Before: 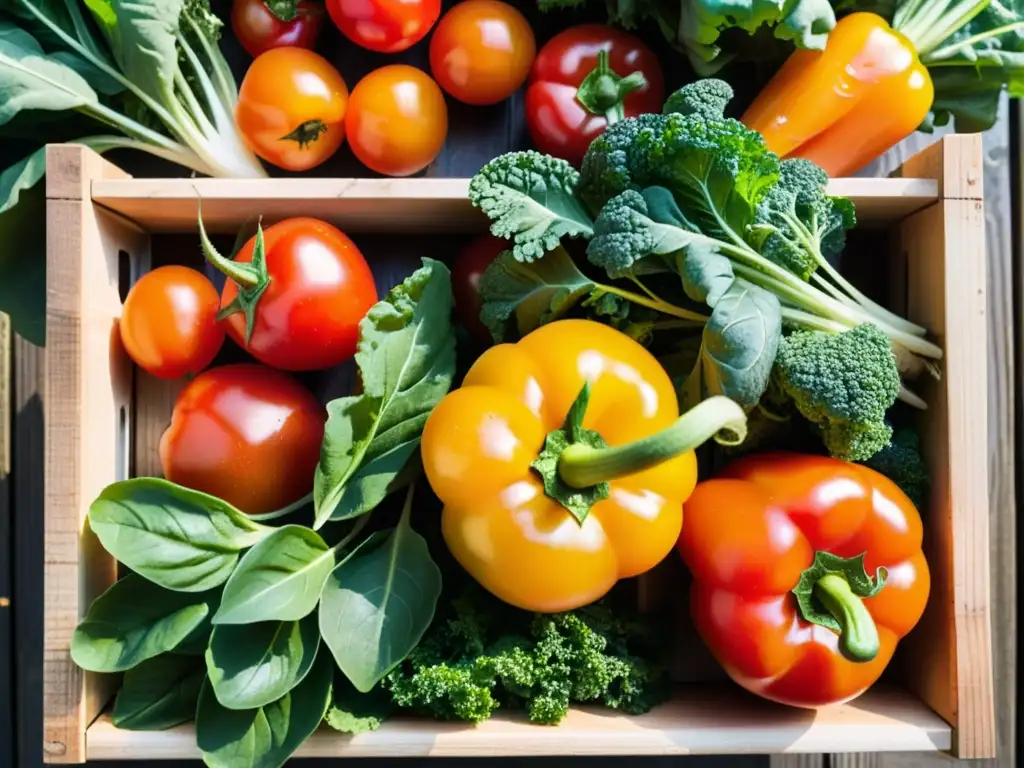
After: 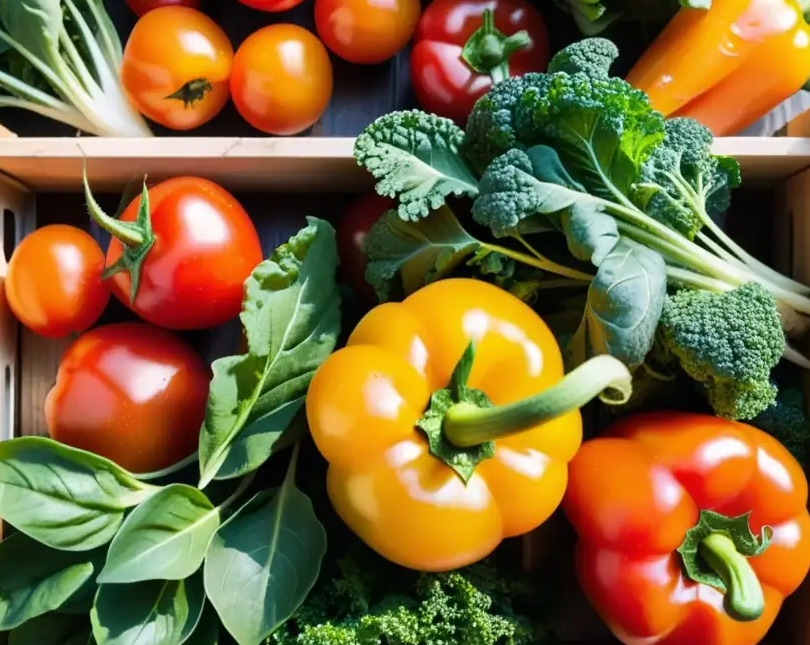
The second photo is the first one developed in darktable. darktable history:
crop: left 11.307%, top 5.357%, right 9.559%, bottom 10.561%
